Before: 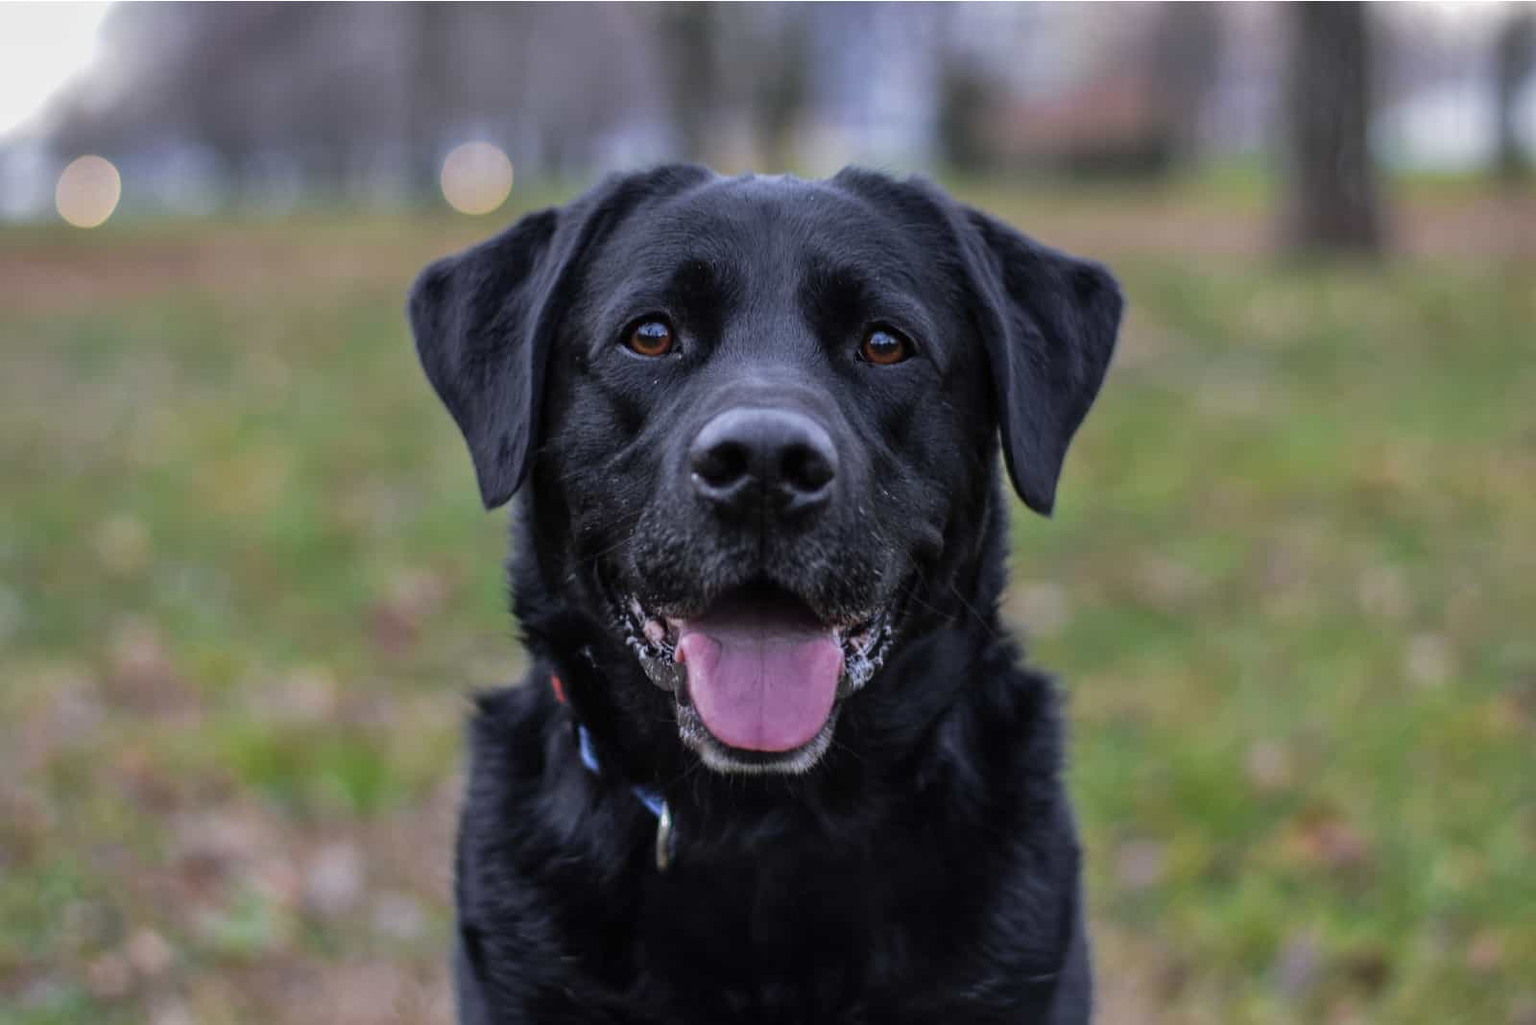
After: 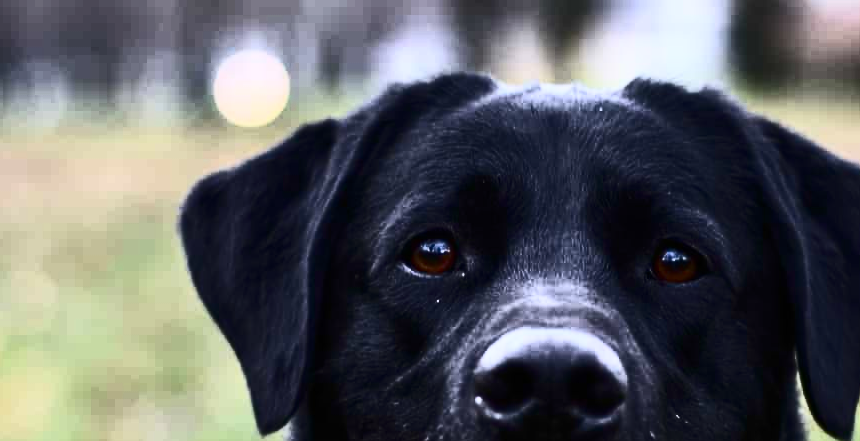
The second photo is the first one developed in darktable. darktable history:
crop: left 15.345%, top 9.135%, right 30.732%, bottom 48.813%
contrast brightness saturation: contrast 0.937, brightness 0.197
color balance rgb: highlights gain › luminance 14.584%, perceptual saturation grading › global saturation 0.261%, global vibrance 20%
